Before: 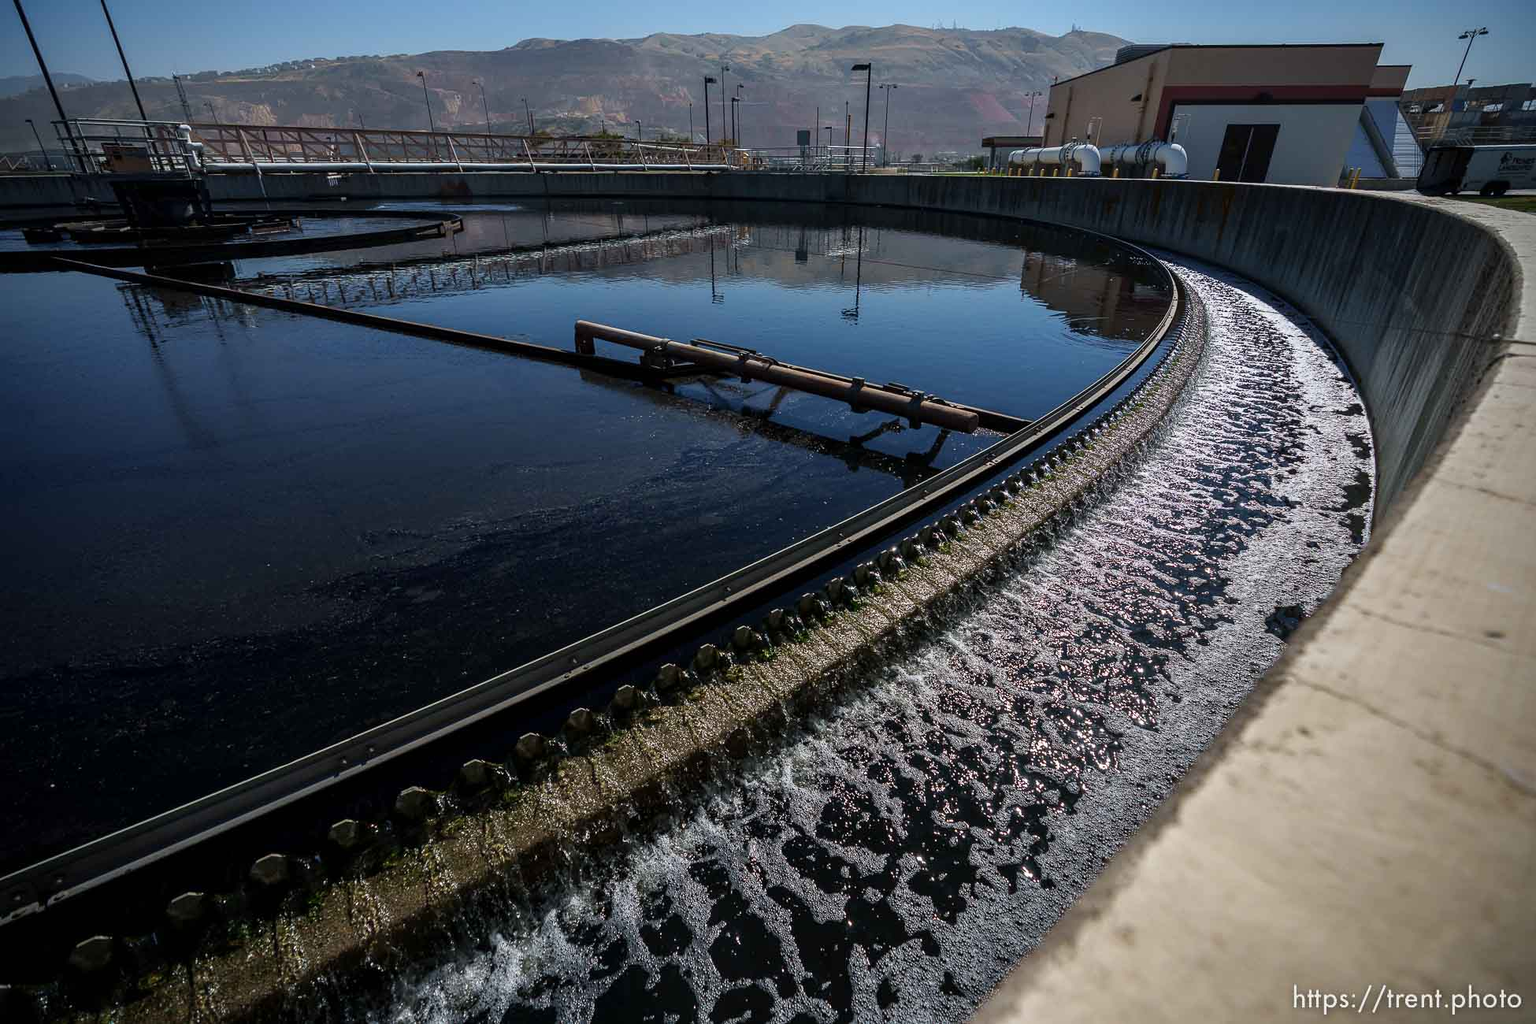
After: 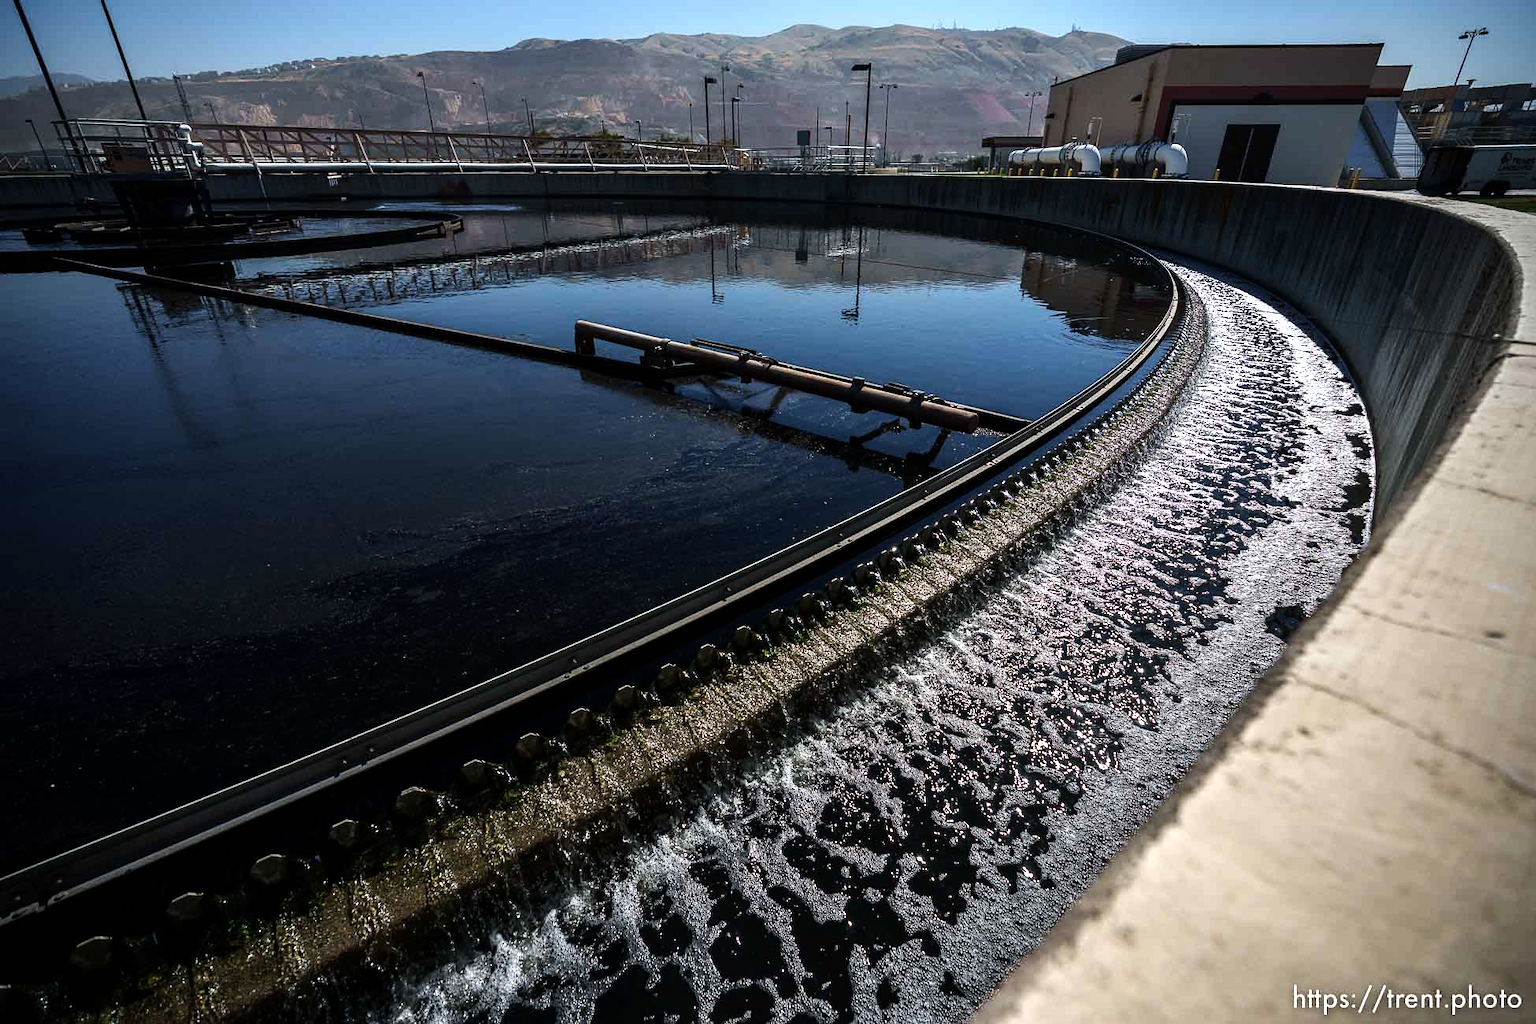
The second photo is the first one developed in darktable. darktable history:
tone equalizer: -8 EV -0.752 EV, -7 EV -0.668 EV, -6 EV -0.566 EV, -5 EV -0.405 EV, -3 EV 0.378 EV, -2 EV 0.6 EV, -1 EV 0.686 EV, +0 EV 0.738 EV, edges refinement/feathering 500, mask exposure compensation -1.57 EV, preserve details no
